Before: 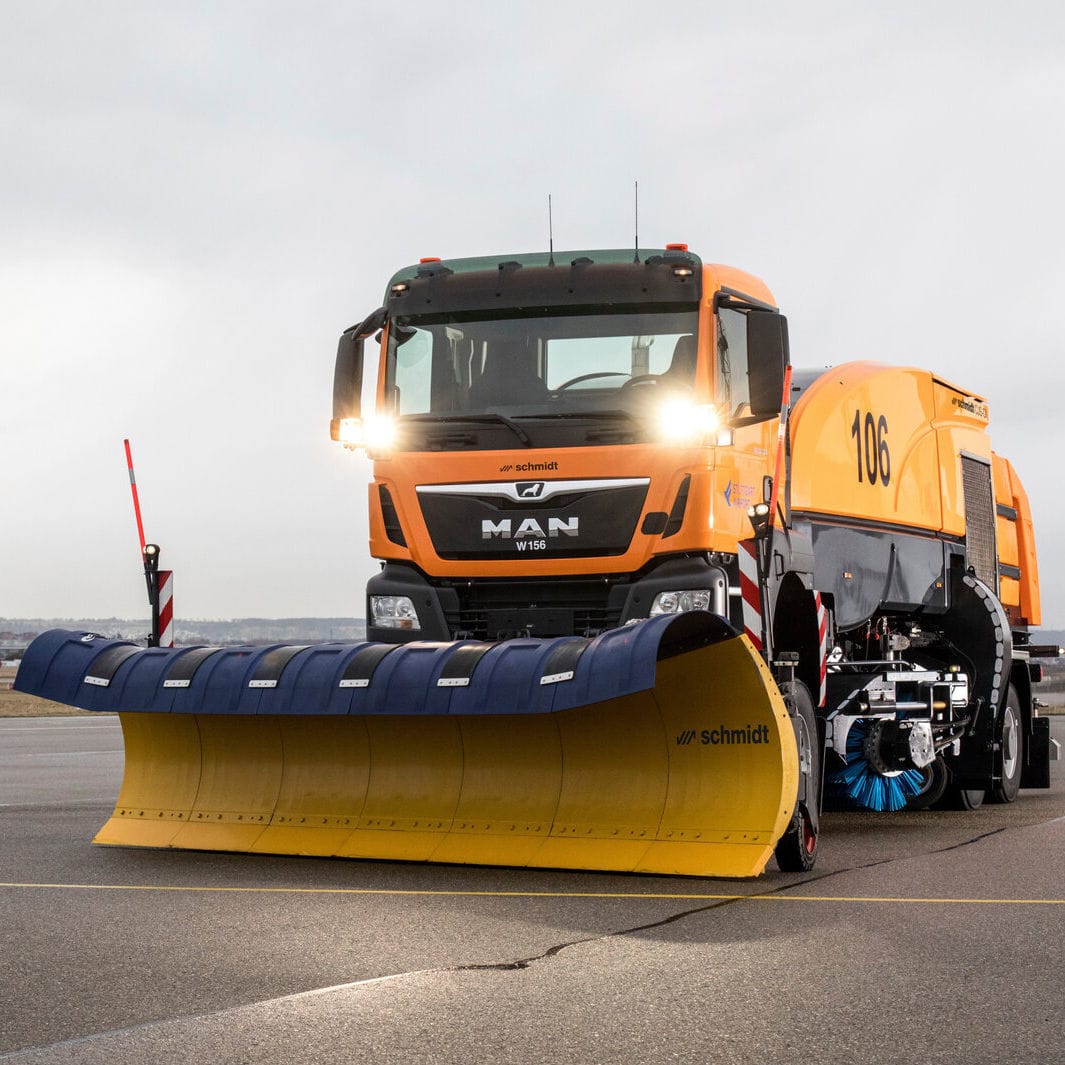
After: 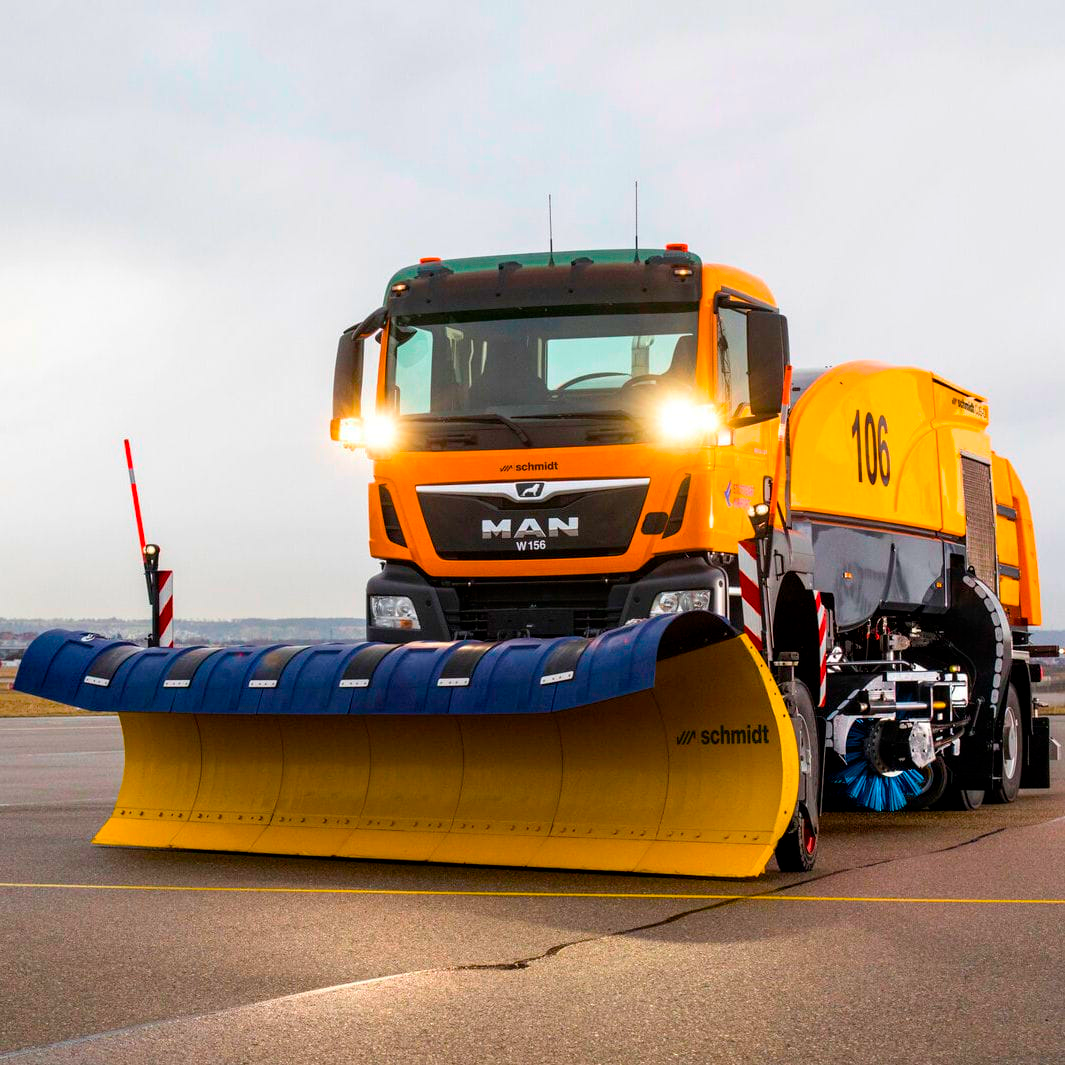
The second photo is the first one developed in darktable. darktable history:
color balance rgb: perceptual saturation grading › global saturation 33.114%, global vibrance 50.579%
